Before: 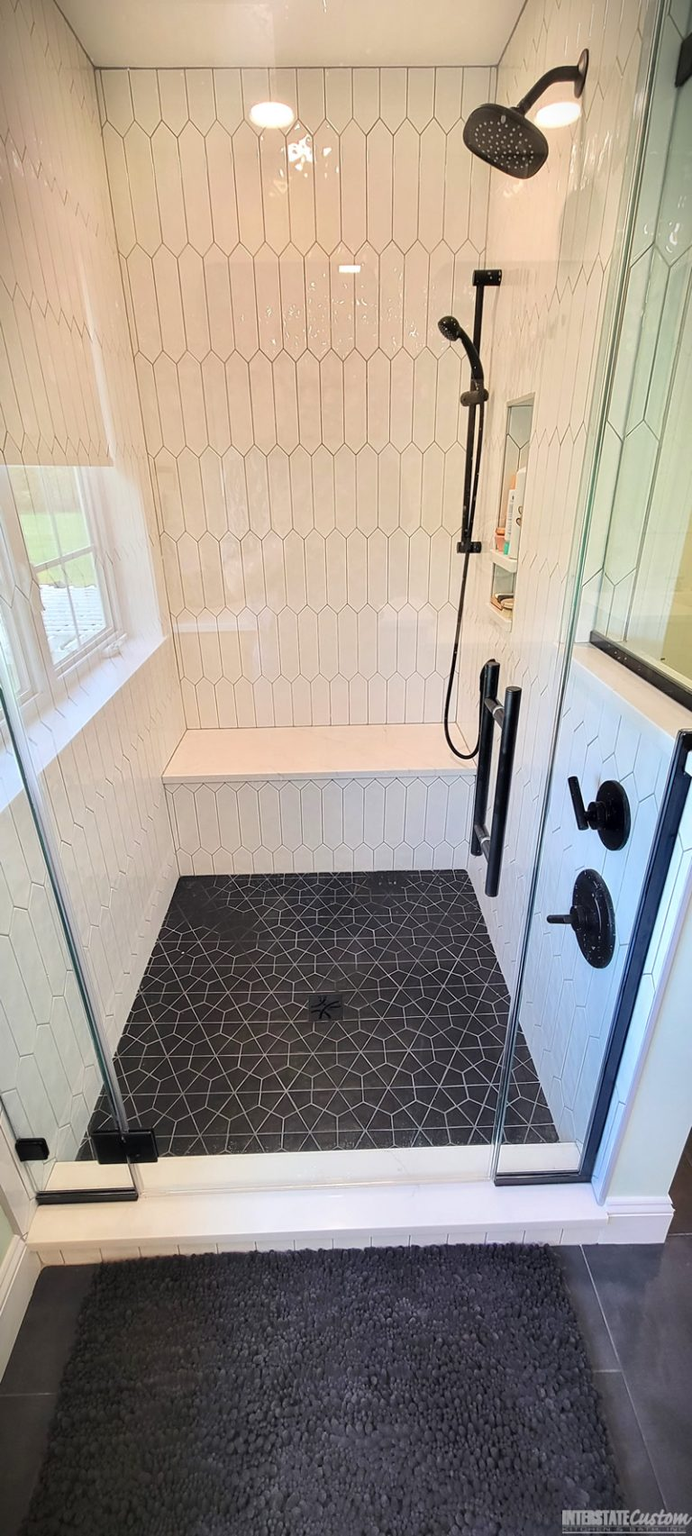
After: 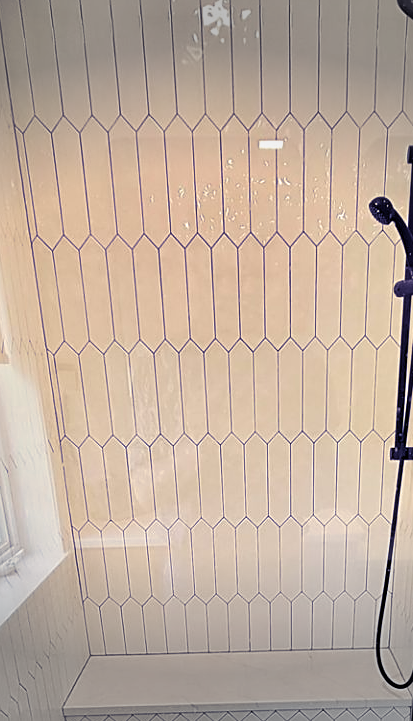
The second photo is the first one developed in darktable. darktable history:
sharpen: on, module defaults
crop: left 15.306%, top 9.065%, right 30.789%, bottom 48.638%
split-toning: shadows › hue 242.67°, shadows › saturation 0.733, highlights › hue 45.33°, highlights › saturation 0.667, balance -53.304, compress 21.15%
vignetting: fall-off start 79.43%, saturation -0.649, width/height ratio 1.327, unbound false
